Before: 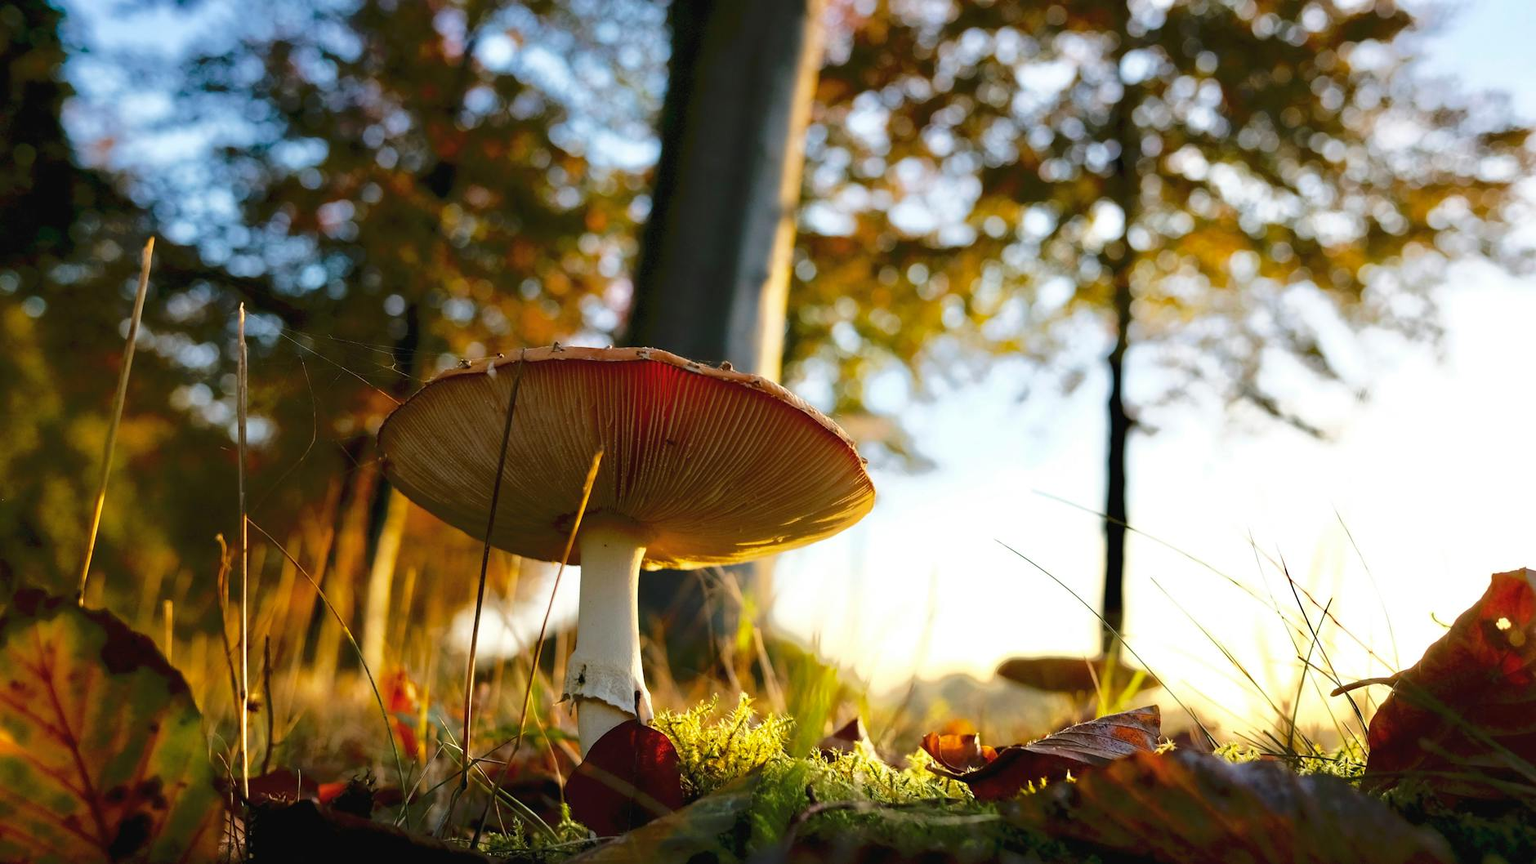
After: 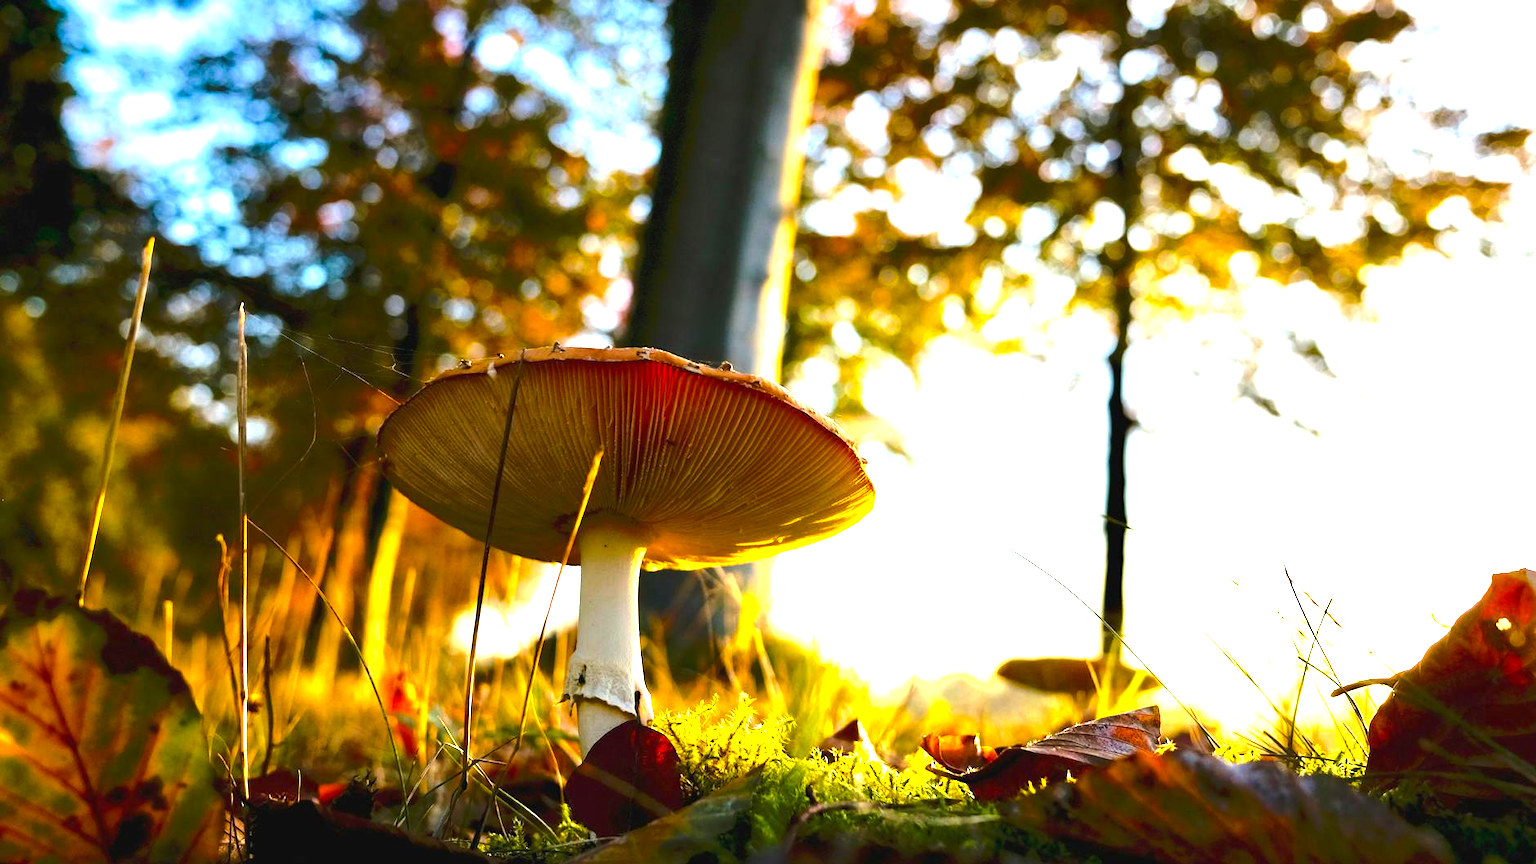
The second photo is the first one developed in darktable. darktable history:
color balance rgb: perceptual saturation grading › global saturation 30.639%, perceptual brilliance grading › global brilliance -5.73%, perceptual brilliance grading › highlights 24.456%, perceptual brilliance grading › mid-tones 6.847%, perceptual brilliance grading › shadows -4.634%
exposure: black level correction 0, exposure 0.691 EV, compensate highlight preservation false
